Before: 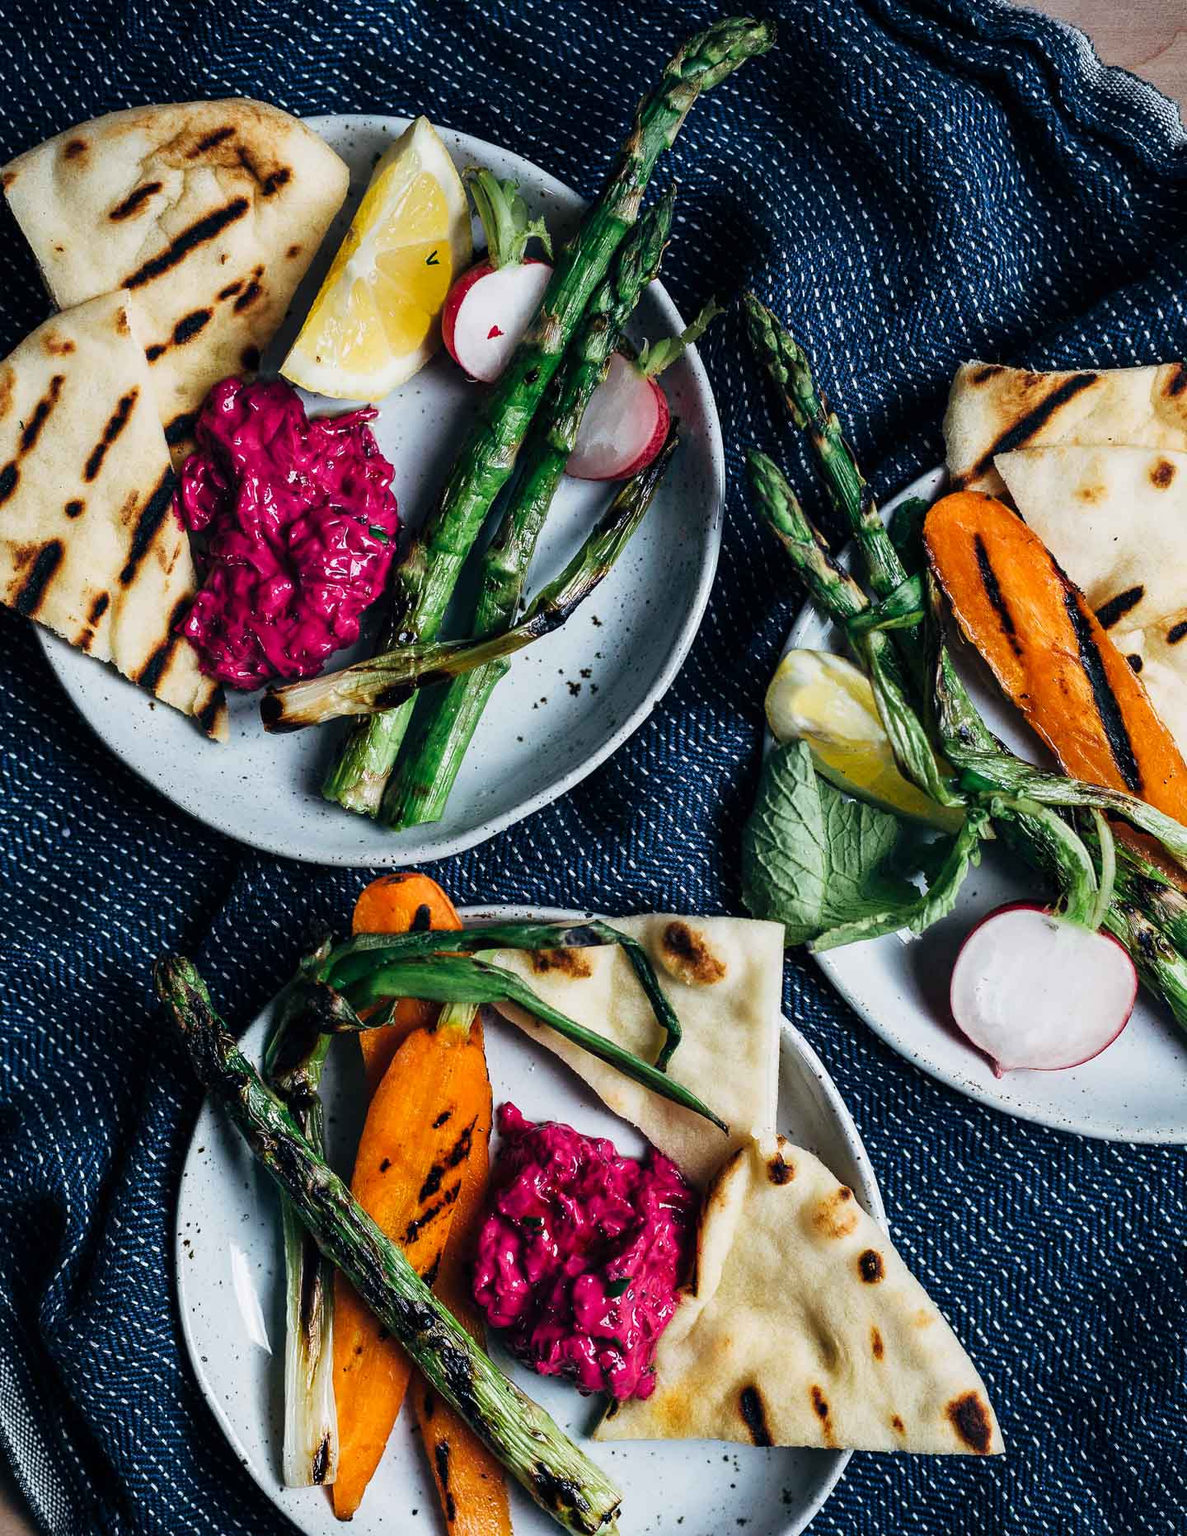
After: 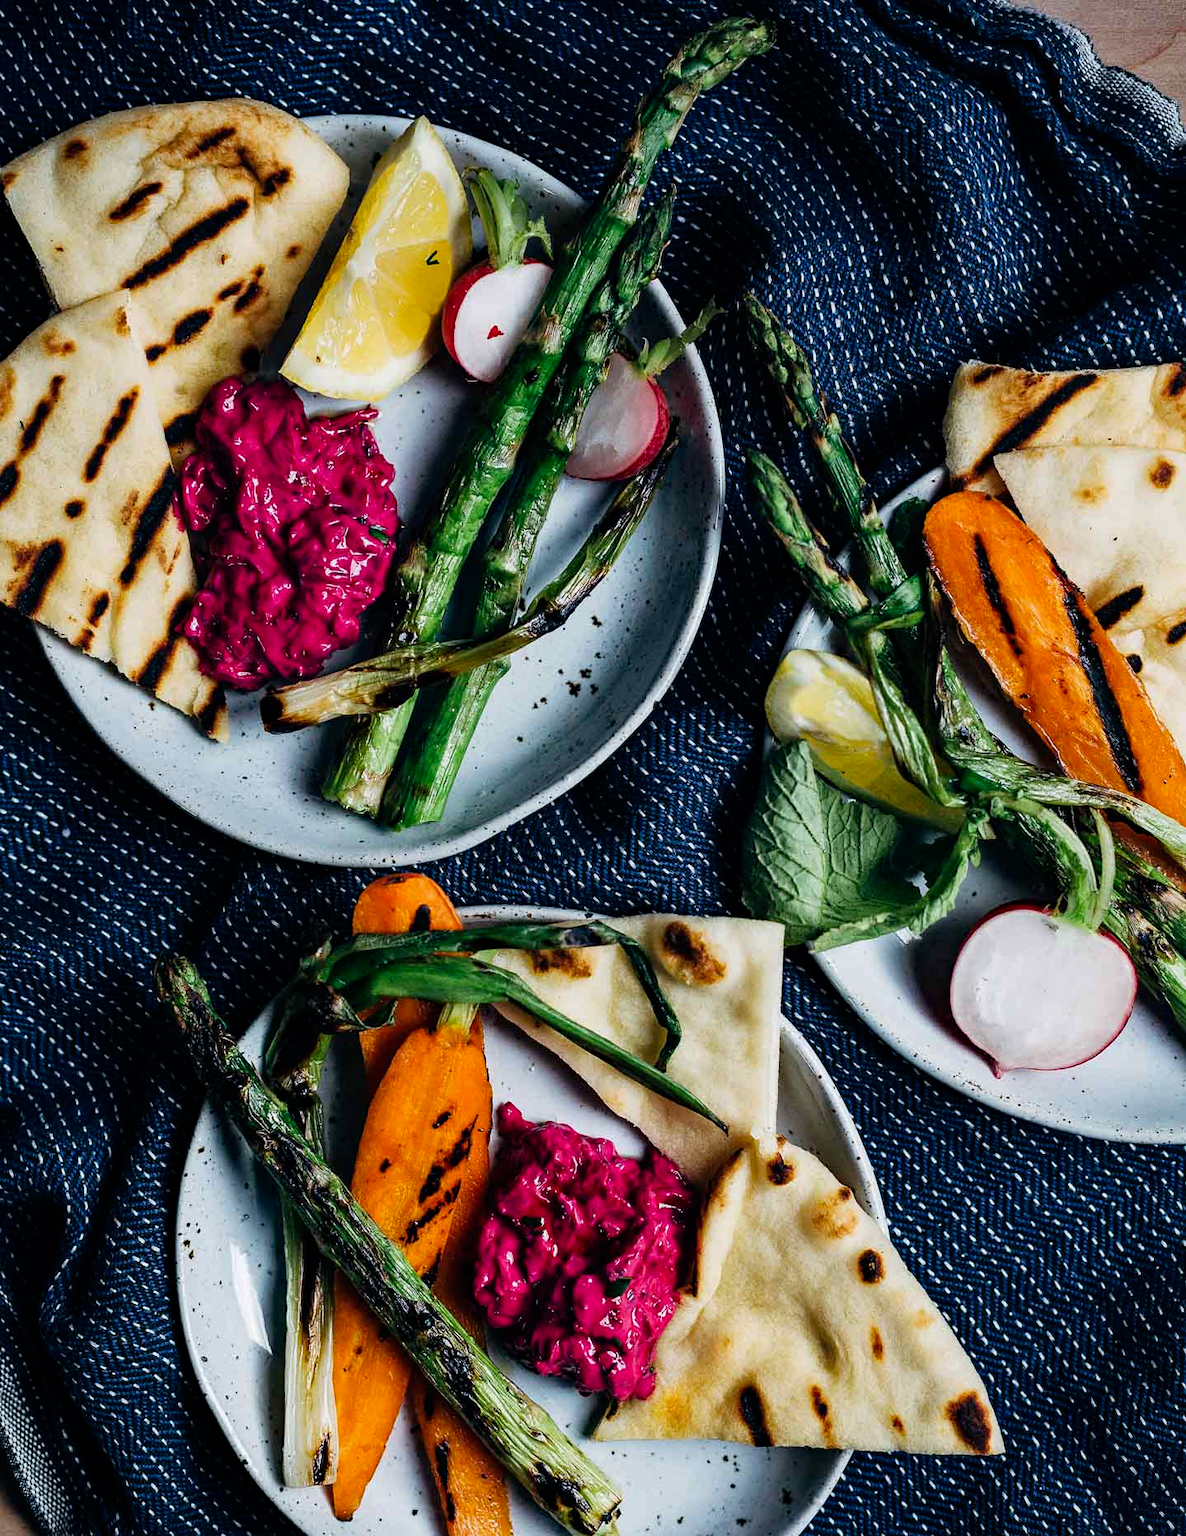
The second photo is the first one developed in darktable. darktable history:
haze removal: compatibility mode true, adaptive false
tone curve: curves: ch0 [(0, 0) (0.059, 0.027) (0.162, 0.125) (0.304, 0.279) (0.547, 0.532) (0.828, 0.815) (1, 0.983)]; ch1 [(0, 0) (0.23, 0.166) (0.34, 0.298) (0.371, 0.334) (0.435, 0.413) (0.477, 0.469) (0.499, 0.498) (0.529, 0.544) (0.559, 0.587) (0.743, 0.798) (1, 1)]; ch2 [(0, 0) (0.431, 0.414) (0.498, 0.503) (0.524, 0.531) (0.568, 0.567) (0.6, 0.597) (0.643, 0.631) (0.74, 0.721) (1, 1)], preserve colors none
